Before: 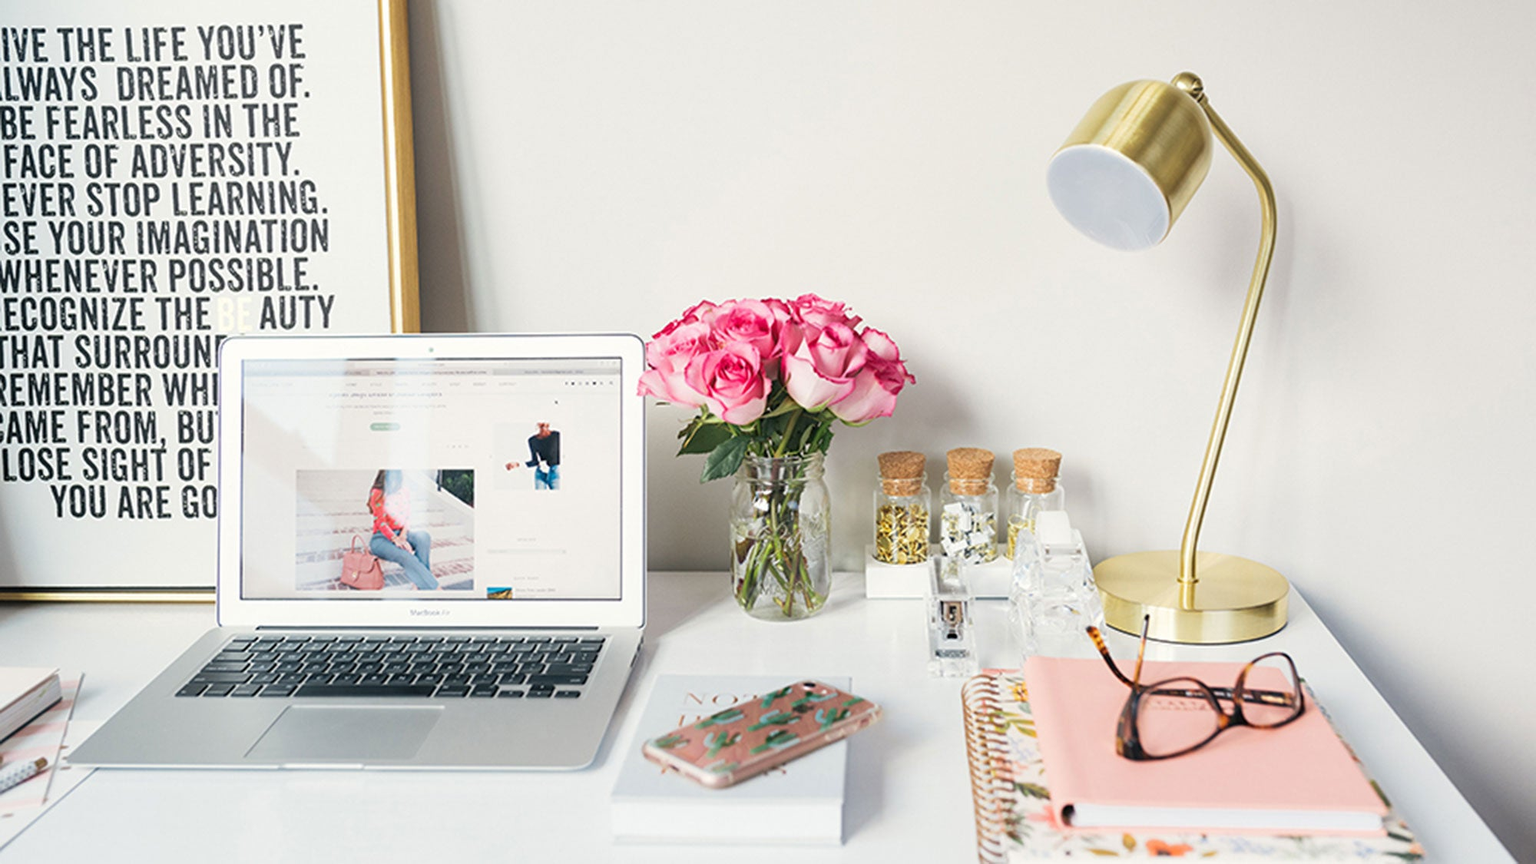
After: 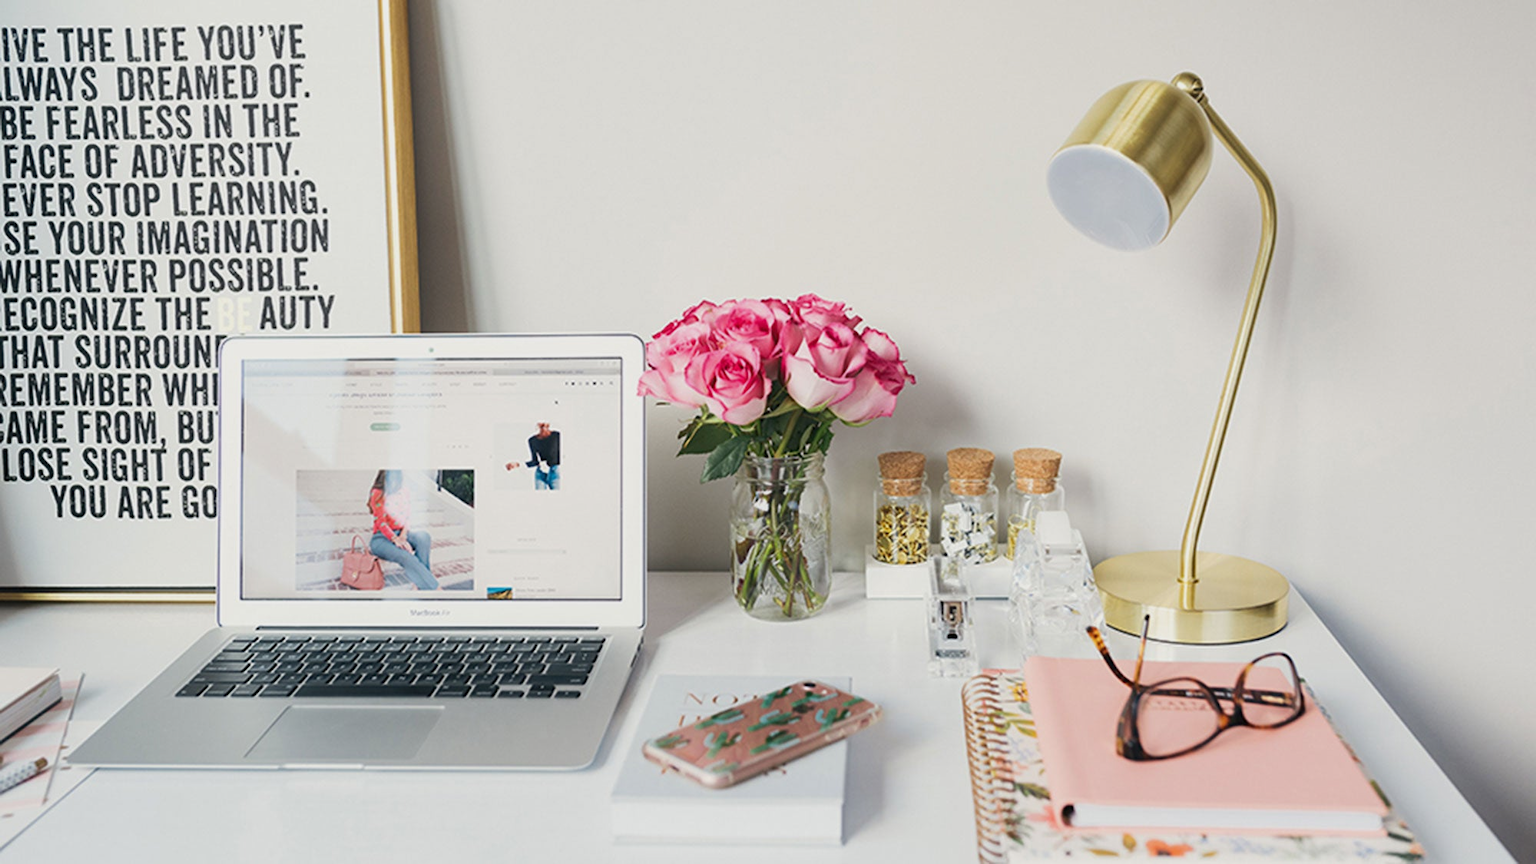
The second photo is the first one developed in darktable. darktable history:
tone equalizer: -8 EV 0.283 EV, -7 EV 0.442 EV, -6 EV 0.405 EV, -5 EV 0.251 EV, -3 EV -0.261 EV, -2 EV -0.435 EV, -1 EV -0.443 EV, +0 EV -0.277 EV
